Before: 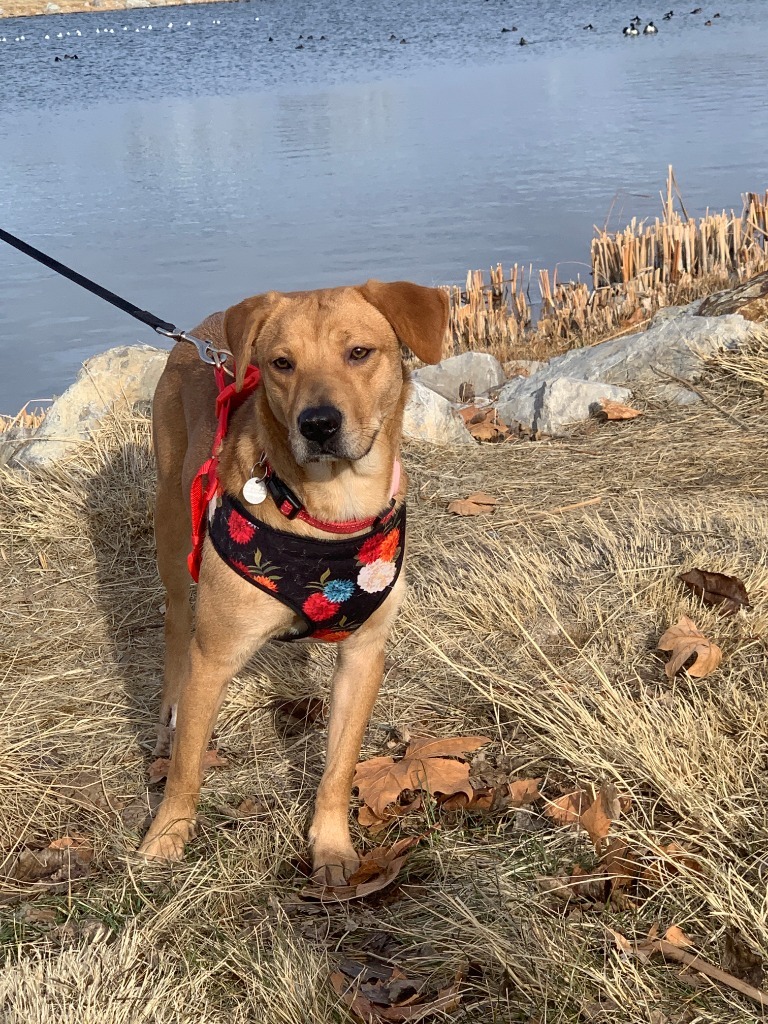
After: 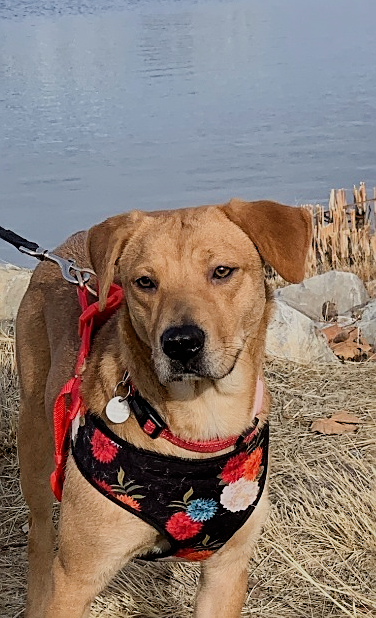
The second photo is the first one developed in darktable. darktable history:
crop: left 17.865%, top 7.917%, right 33.053%, bottom 31.712%
sharpen: on, module defaults
color correction: highlights b* 0.061
filmic rgb: black relative exposure -7.65 EV, white relative exposure 4.56 EV, hardness 3.61
